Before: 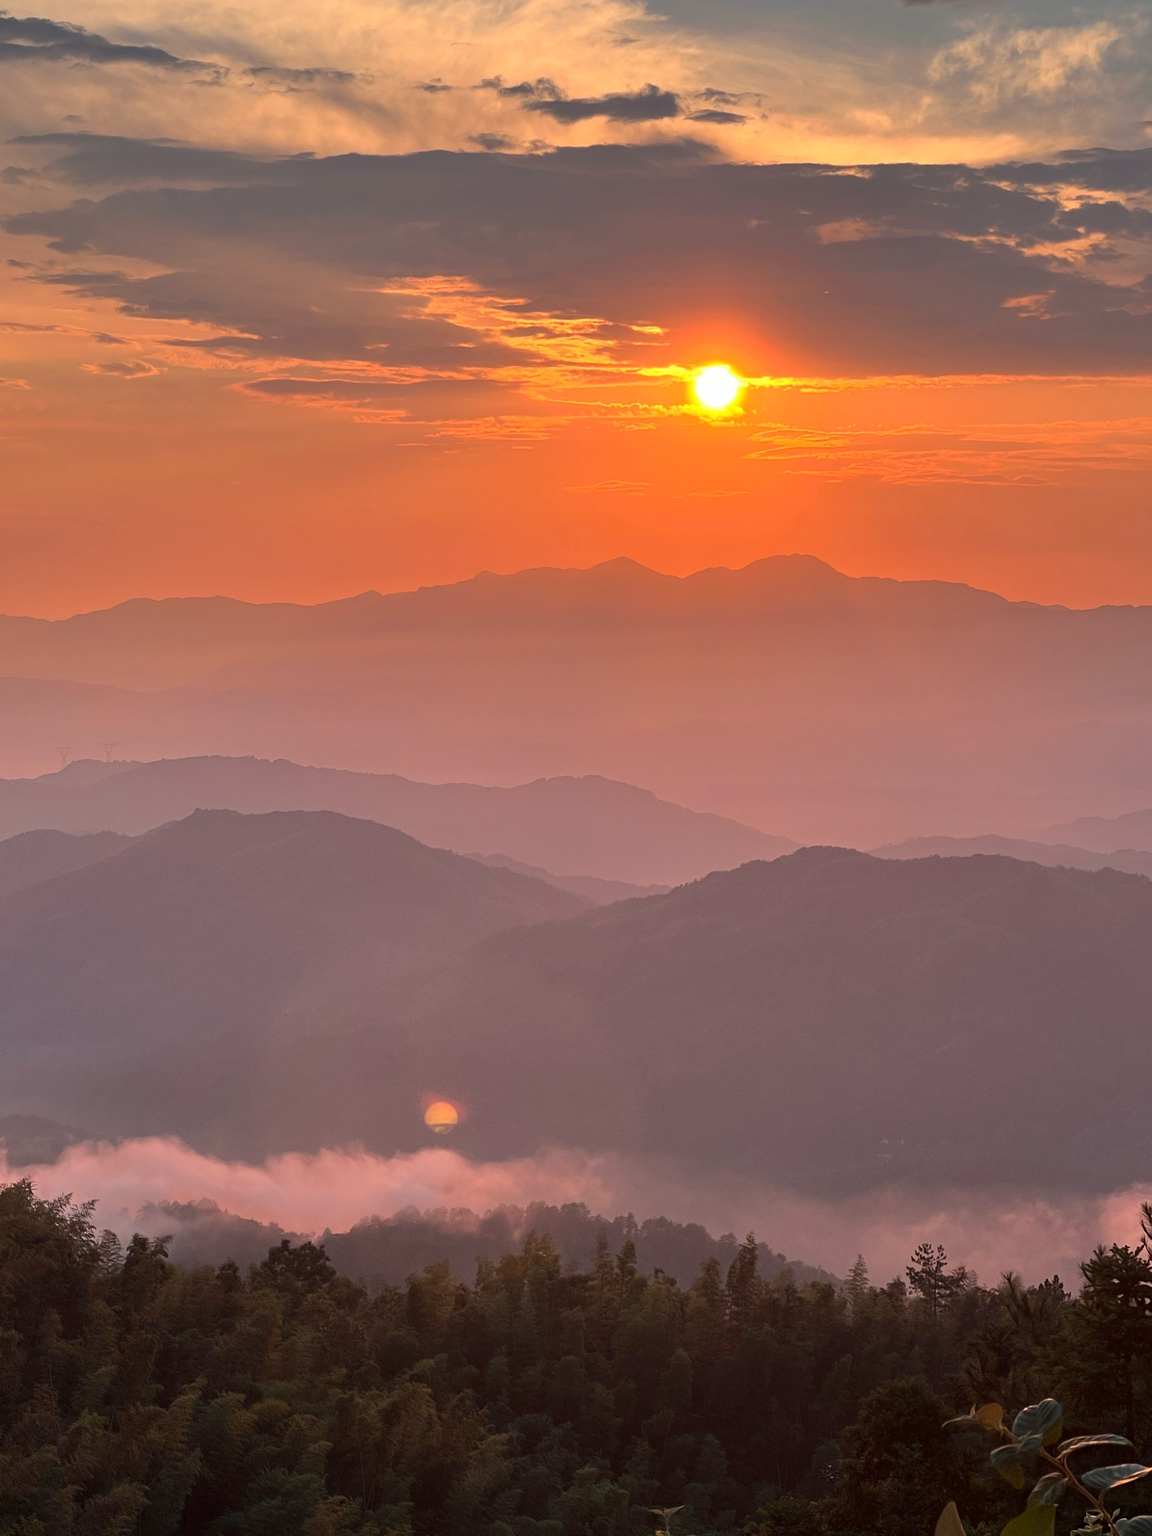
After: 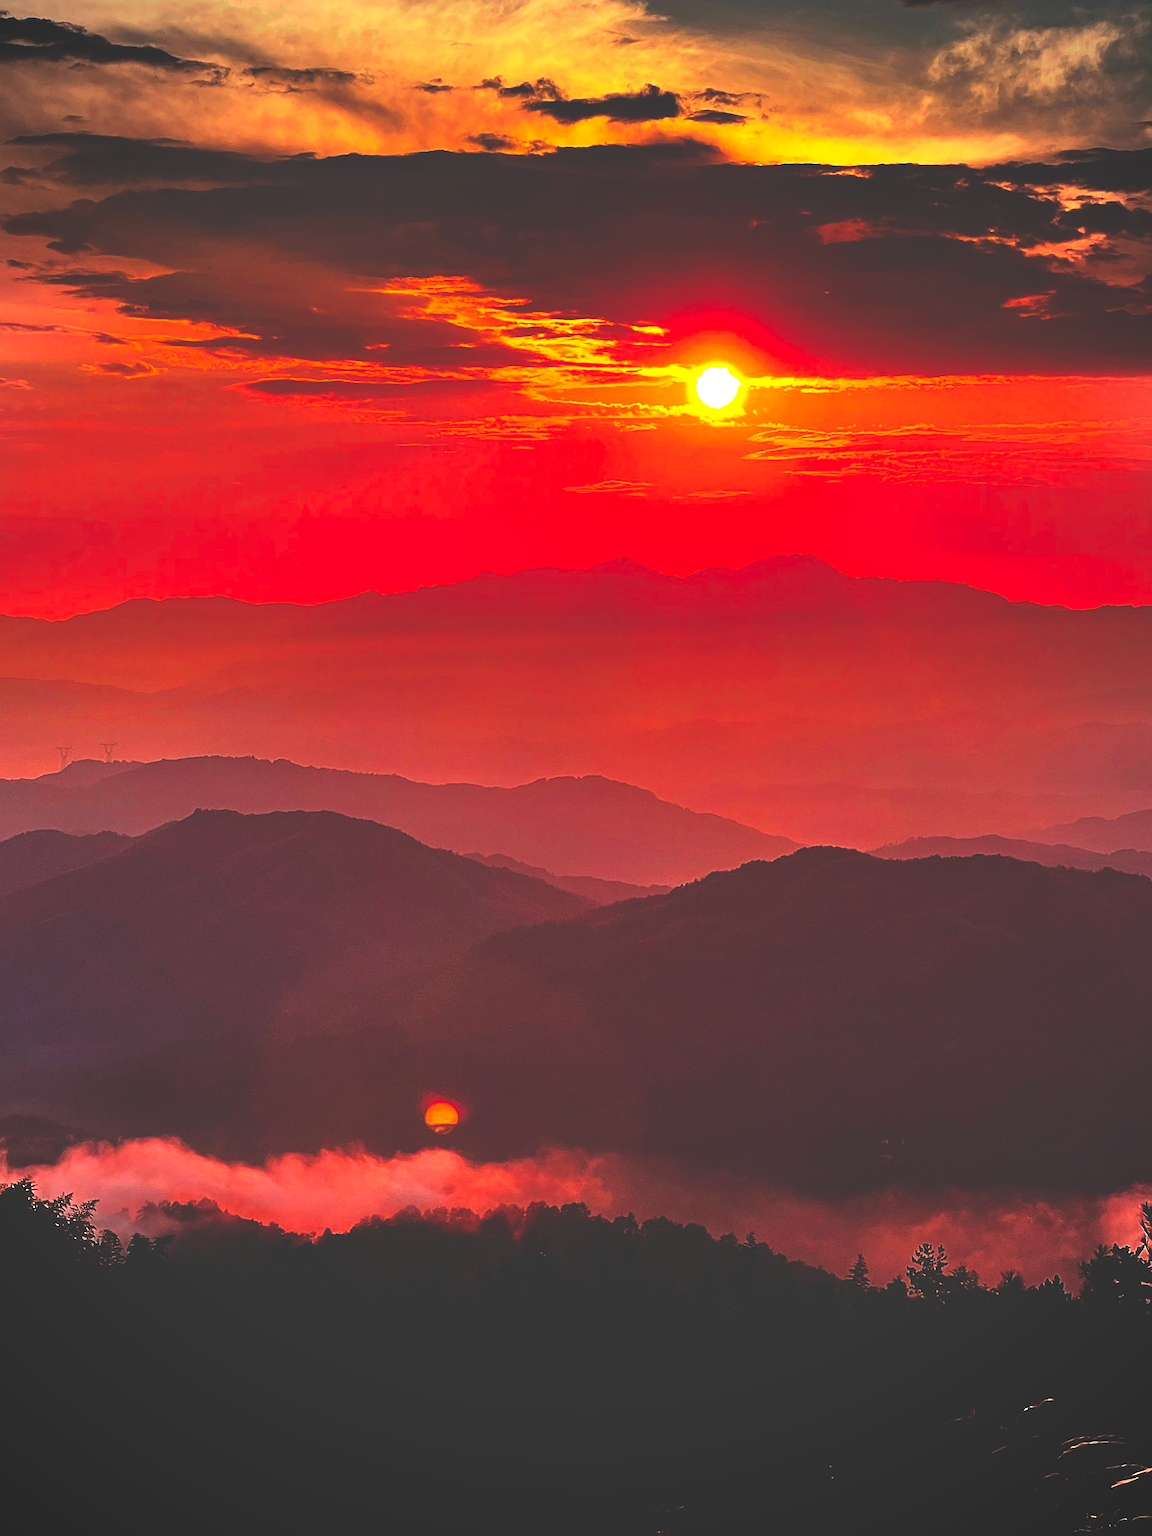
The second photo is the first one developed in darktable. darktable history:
color balance rgb: linear chroma grading › global chroma 9%, perceptual saturation grading › global saturation 36%, perceptual saturation grading › shadows 35%, perceptual brilliance grading › global brilliance 15%, perceptual brilliance grading › shadows -35%, global vibrance 15%
base curve: curves: ch0 [(0, 0.036) (0.083, 0.04) (0.804, 1)], preserve colors none
vignetting: on, module defaults
sharpen: on, module defaults
